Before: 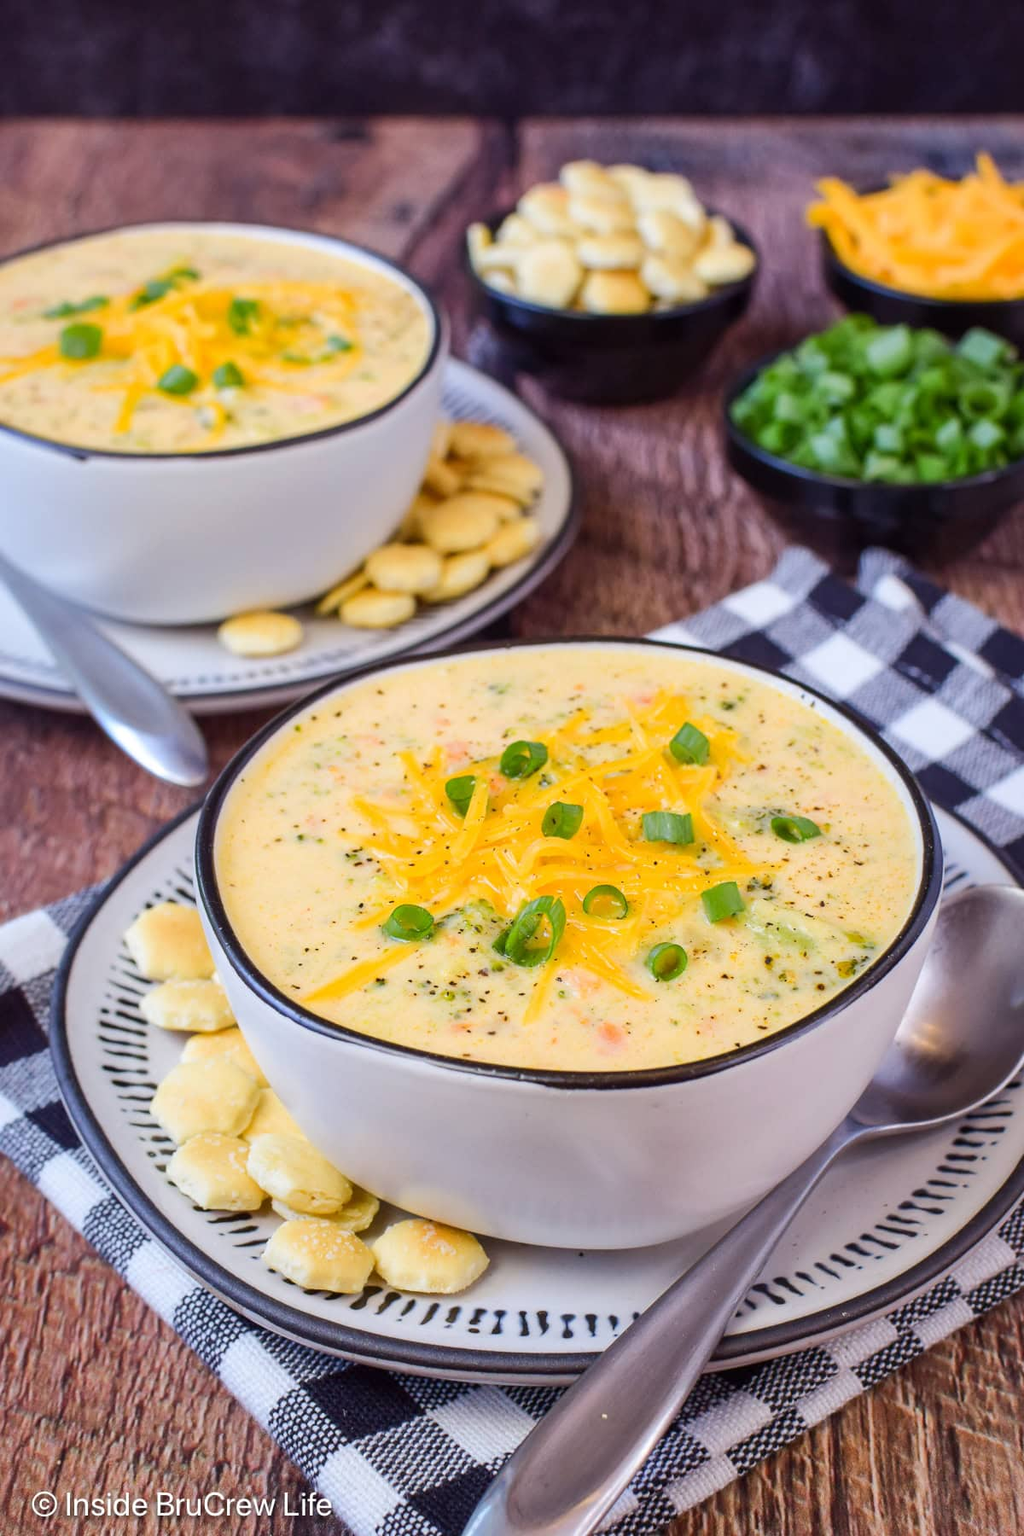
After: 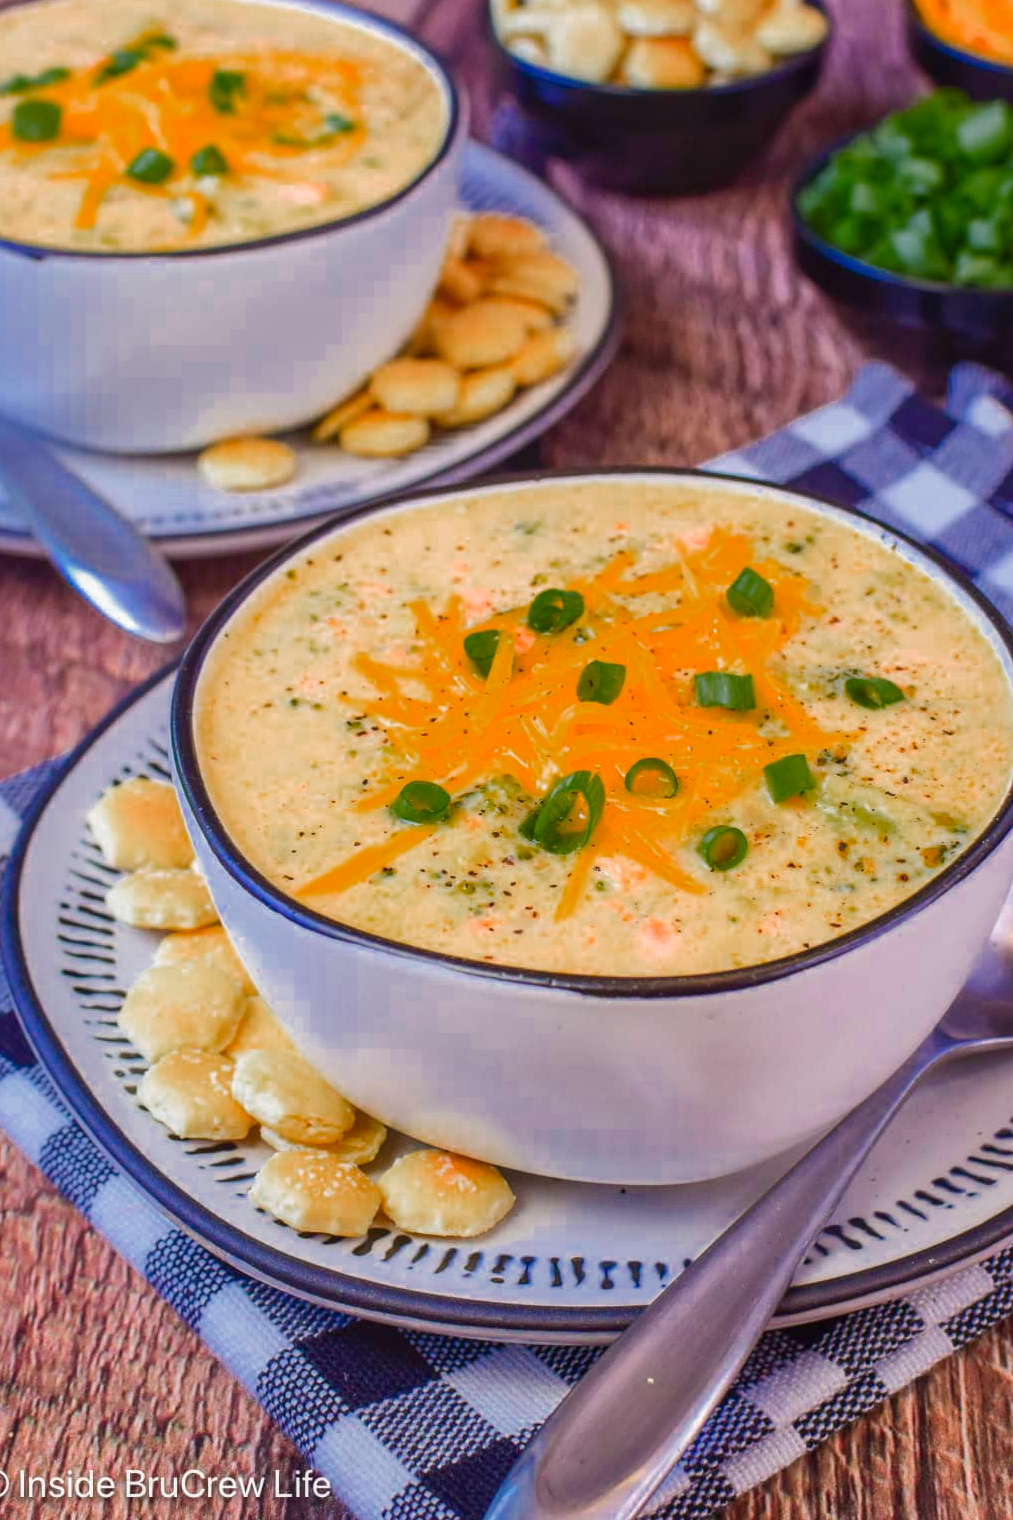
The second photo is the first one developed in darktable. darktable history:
local contrast: detail 110%
crop and rotate: left 4.842%, top 15.51%, right 10.668%
color zones: curves: ch0 [(0, 0.553) (0.123, 0.58) (0.23, 0.419) (0.468, 0.155) (0.605, 0.132) (0.723, 0.063) (0.833, 0.172) (0.921, 0.468)]; ch1 [(0.025, 0.645) (0.229, 0.584) (0.326, 0.551) (0.537, 0.446) (0.599, 0.911) (0.708, 1) (0.805, 0.944)]; ch2 [(0.086, 0.468) (0.254, 0.464) (0.638, 0.564) (0.702, 0.592) (0.768, 0.564)]
